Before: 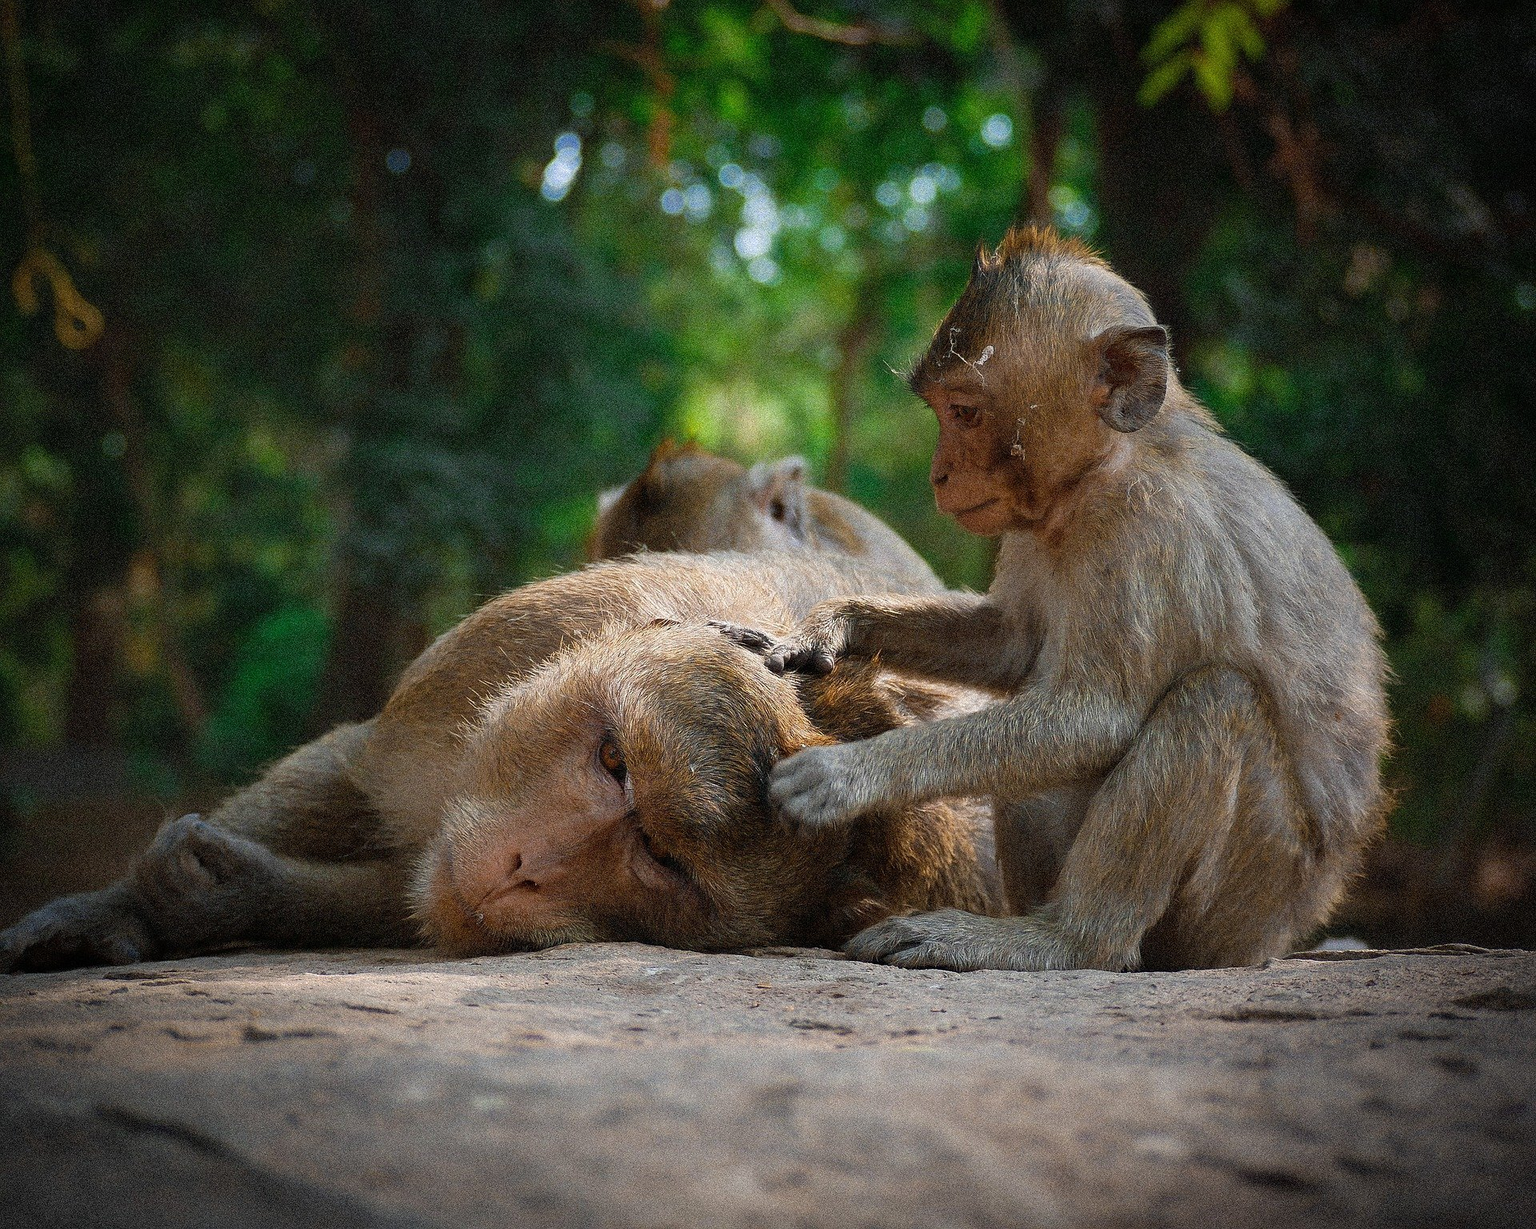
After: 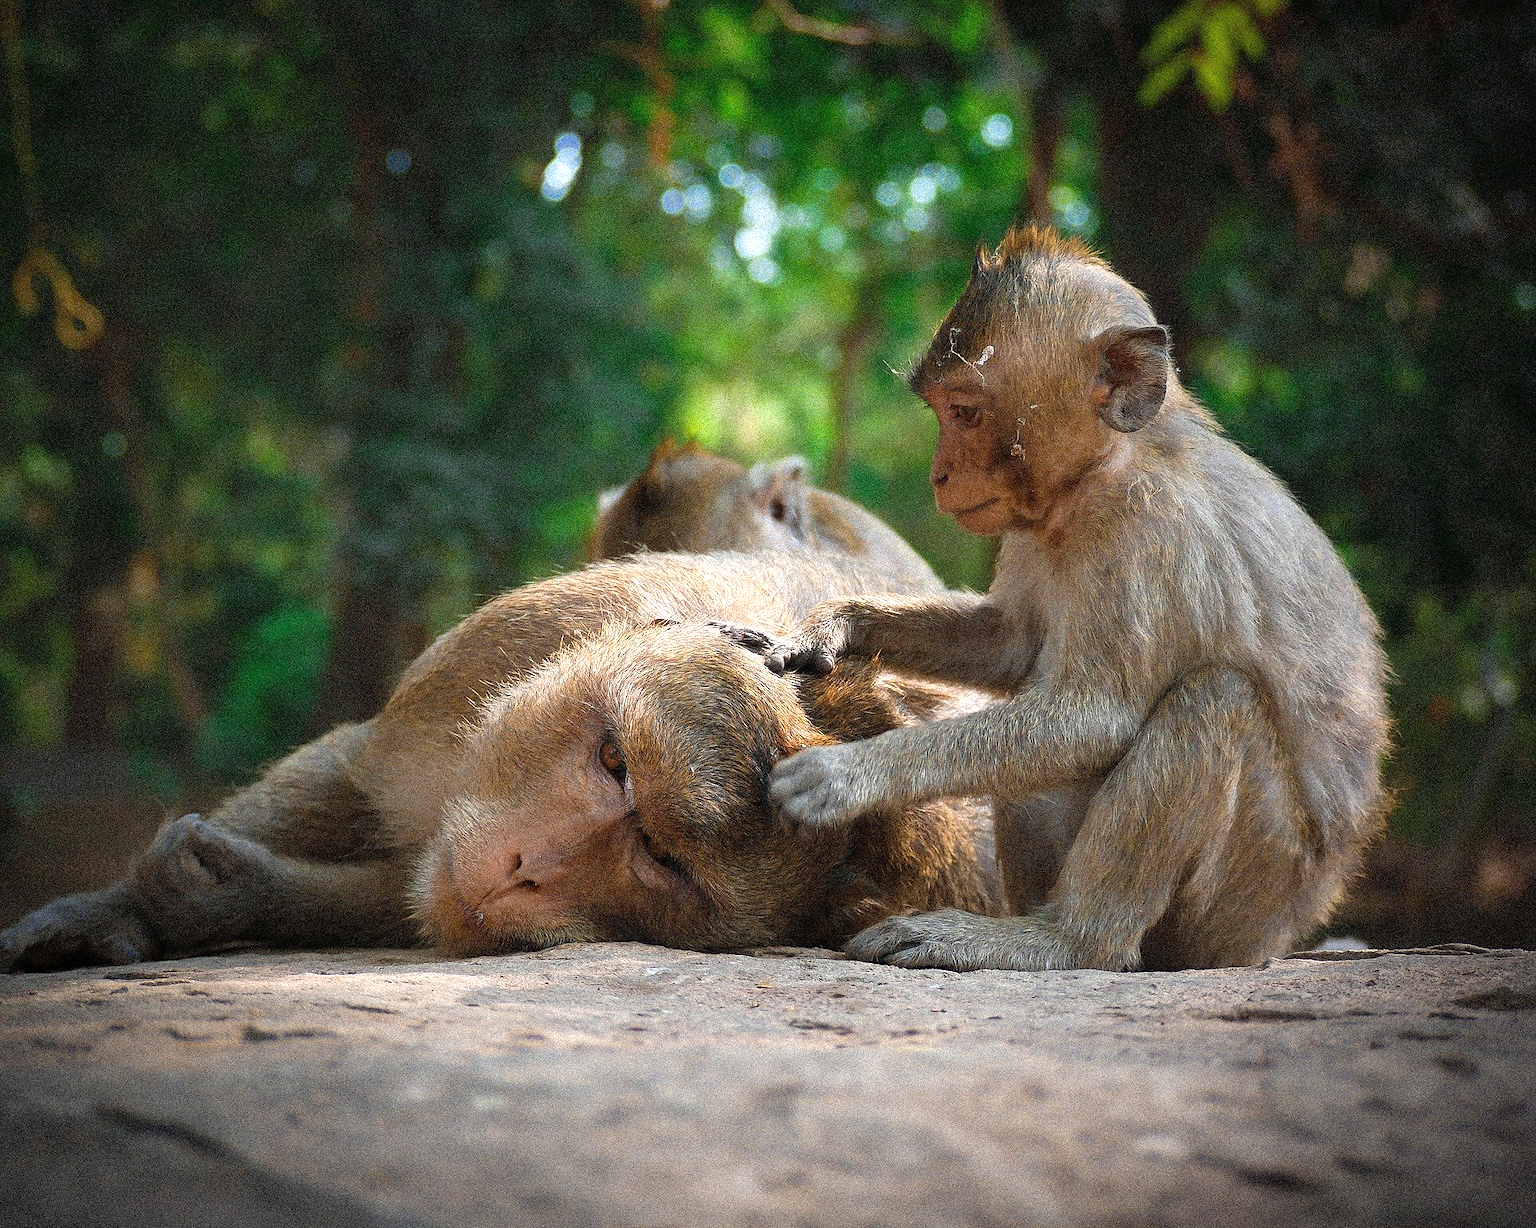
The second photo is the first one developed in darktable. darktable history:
exposure "Extra Printing Brightness": exposure 0.636 EV, compensate highlight preservation false
